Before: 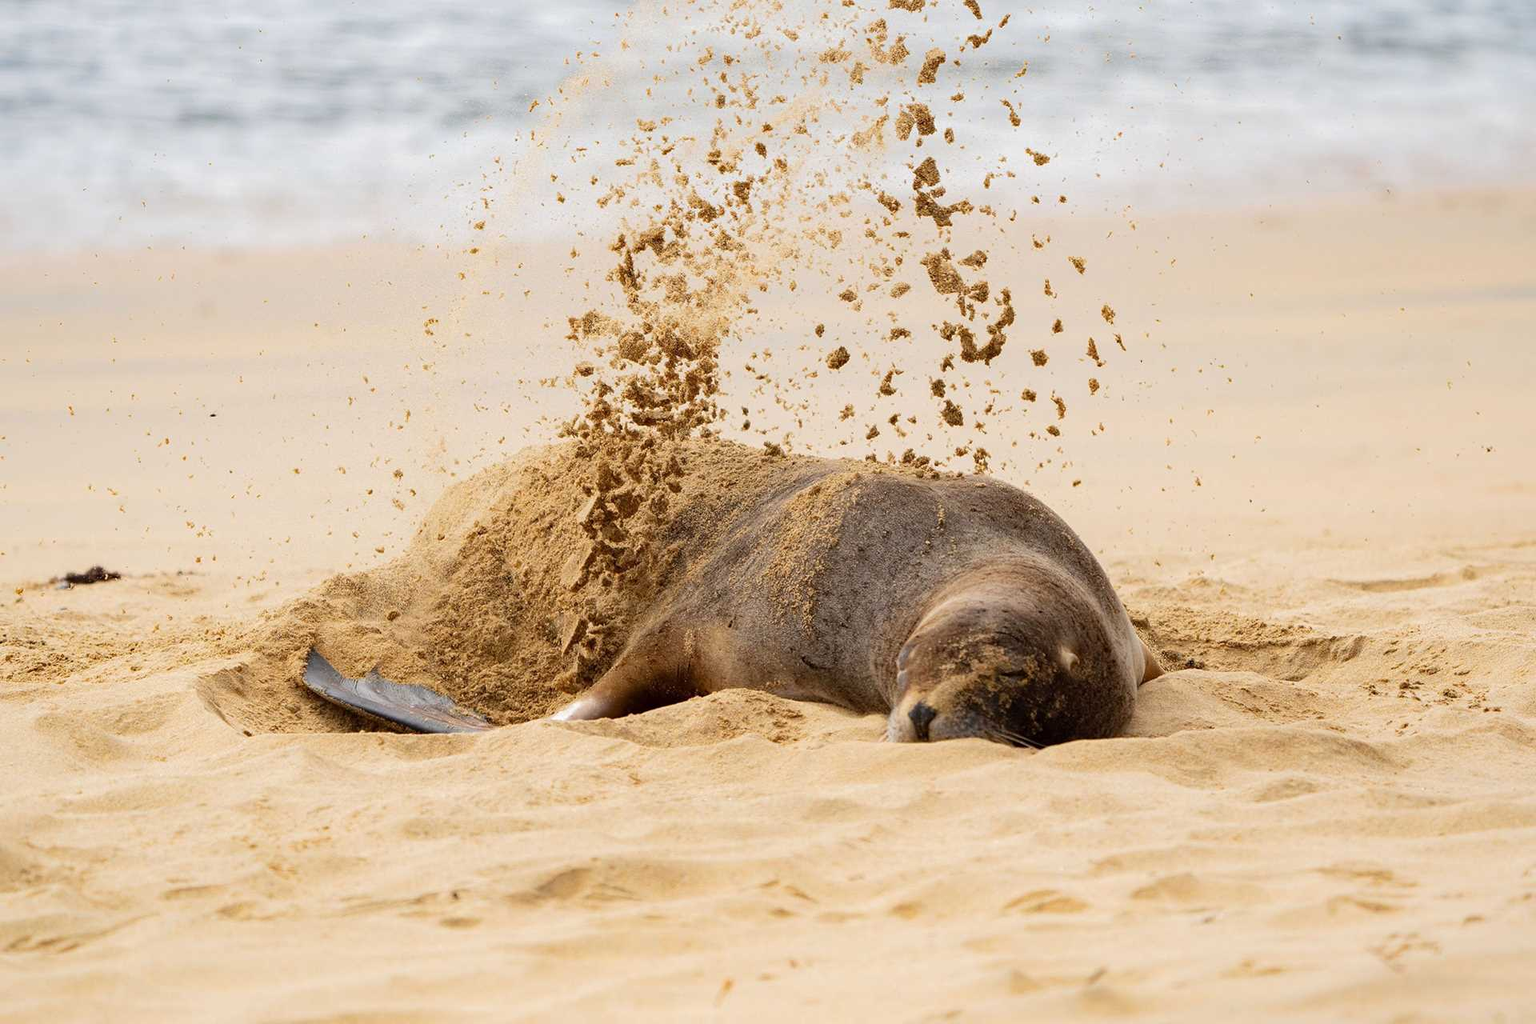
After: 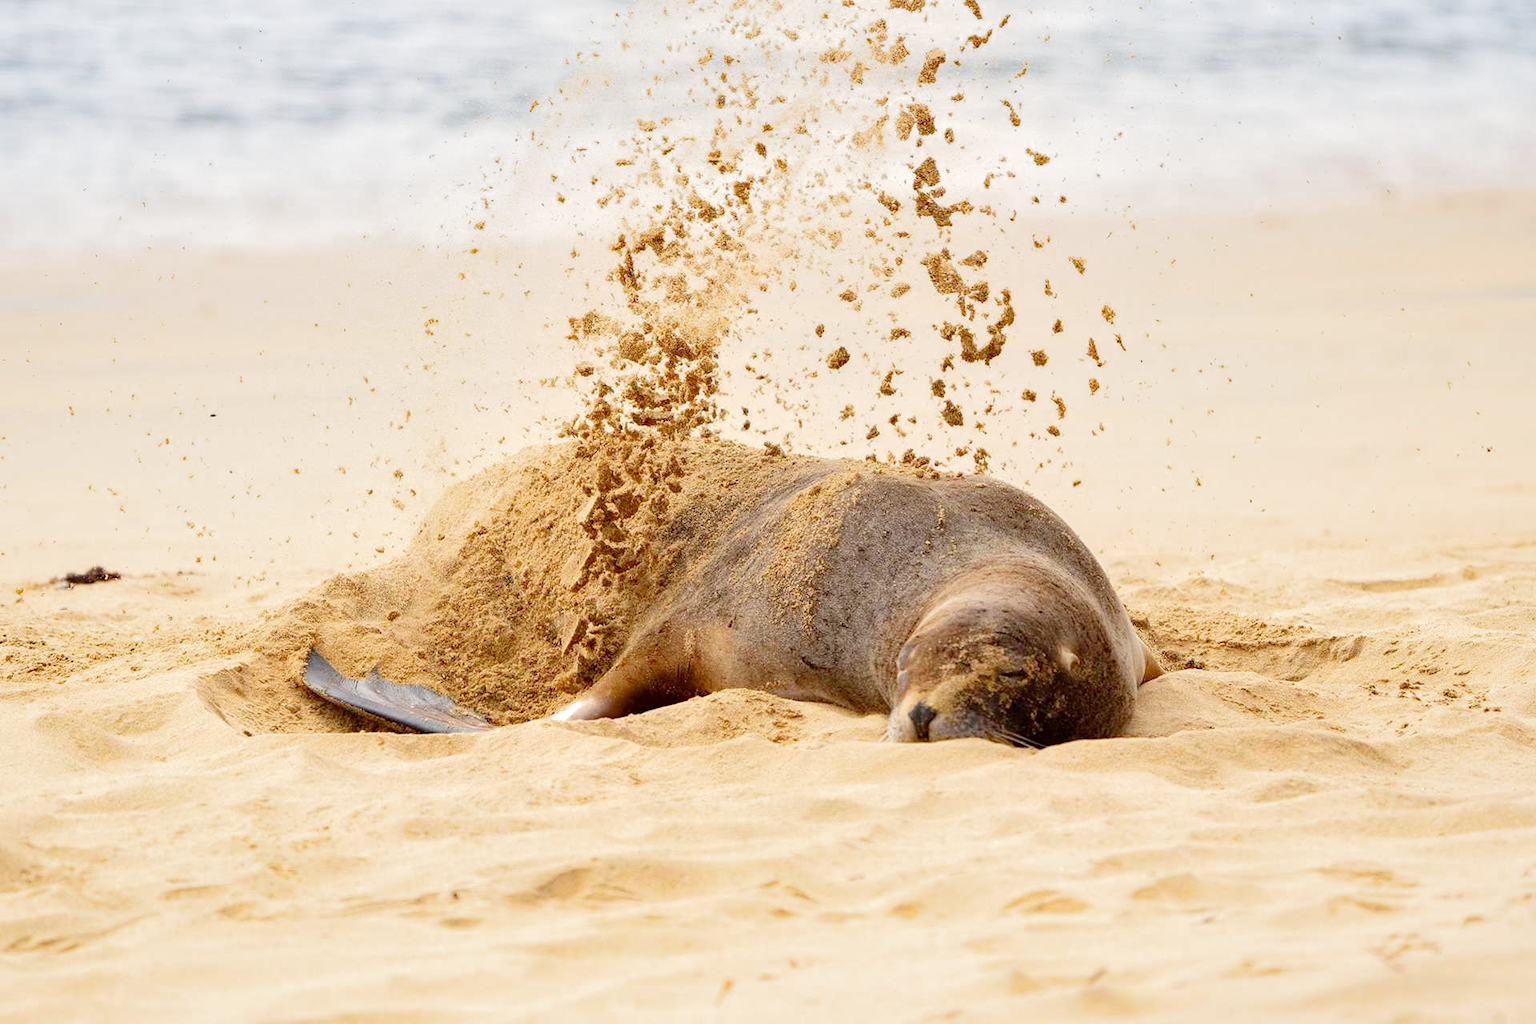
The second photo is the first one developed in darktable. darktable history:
exposure: exposure 0.722 EV, compensate highlight preservation false
filmic rgb: black relative exposure -16 EV, threshold -0.33 EV, transition 3.19 EV, structure ↔ texture 100%, target black luminance 0%, hardness 7.57, latitude 72.96%, contrast 0.908, highlights saturation mix 10%, shadows ↔ highlights balance -0.38%, add noise in highlights 0, preserve chrominance no, color science v4 (2020), iterations of high-quality reconstruction 10, enable highlight reconstruction true
